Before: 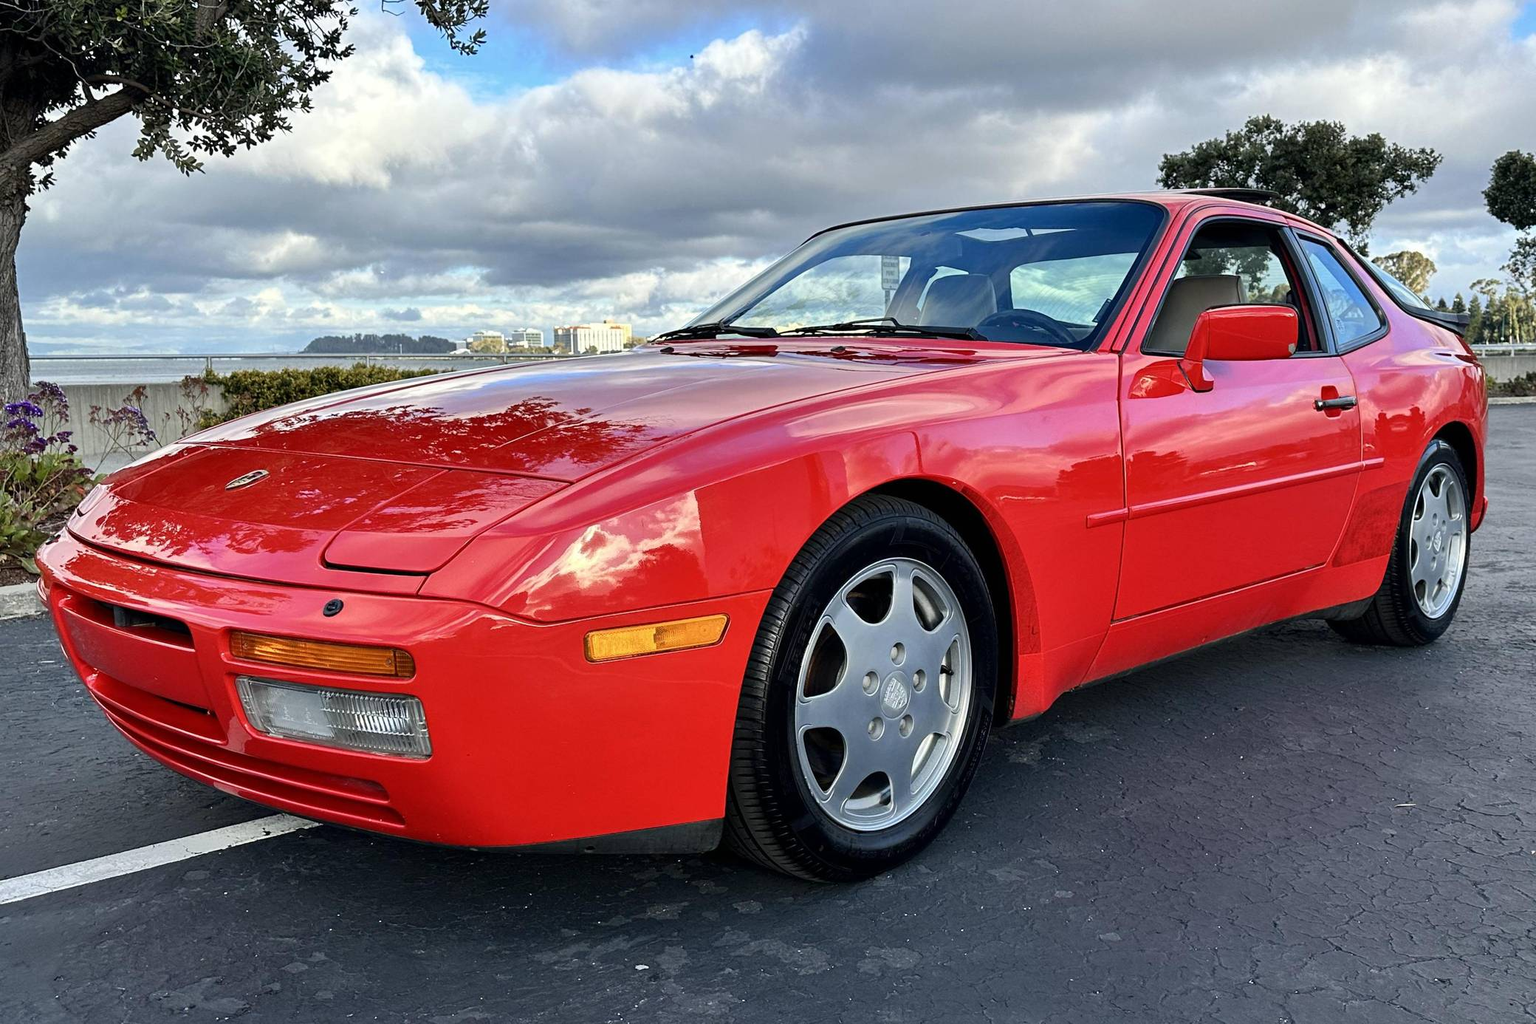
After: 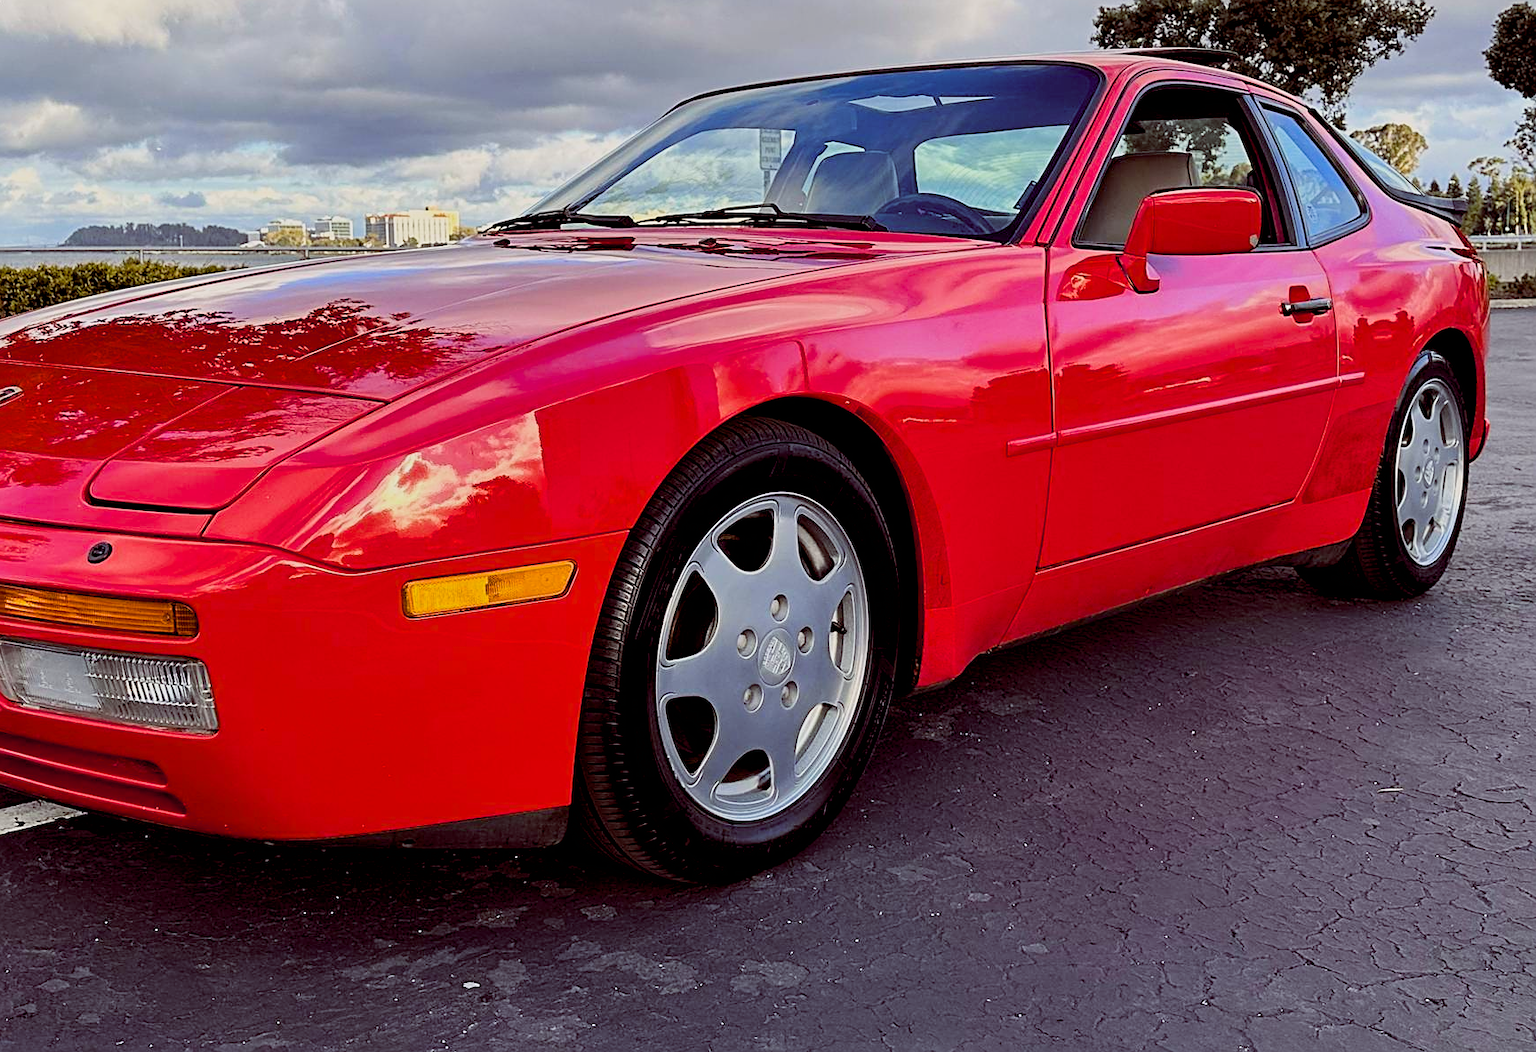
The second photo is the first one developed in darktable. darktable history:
sharpen: on, module defaults
crop: left 16.312%, top 14.539%
color balance rgb: highlights gain › chroma 0.681%, highlights gain › hue 56.31°, global offset › luminance -0.216%, global offset › chroma 0.27%, perceptual saturation grading › global saturation 29.733%, contrast -10.54%
filmic rgb: black relative exposure -11.83 EV, white relative exposure 5.42 EV, hardness 4.47, latitude 49.65%, contrast 1.141
